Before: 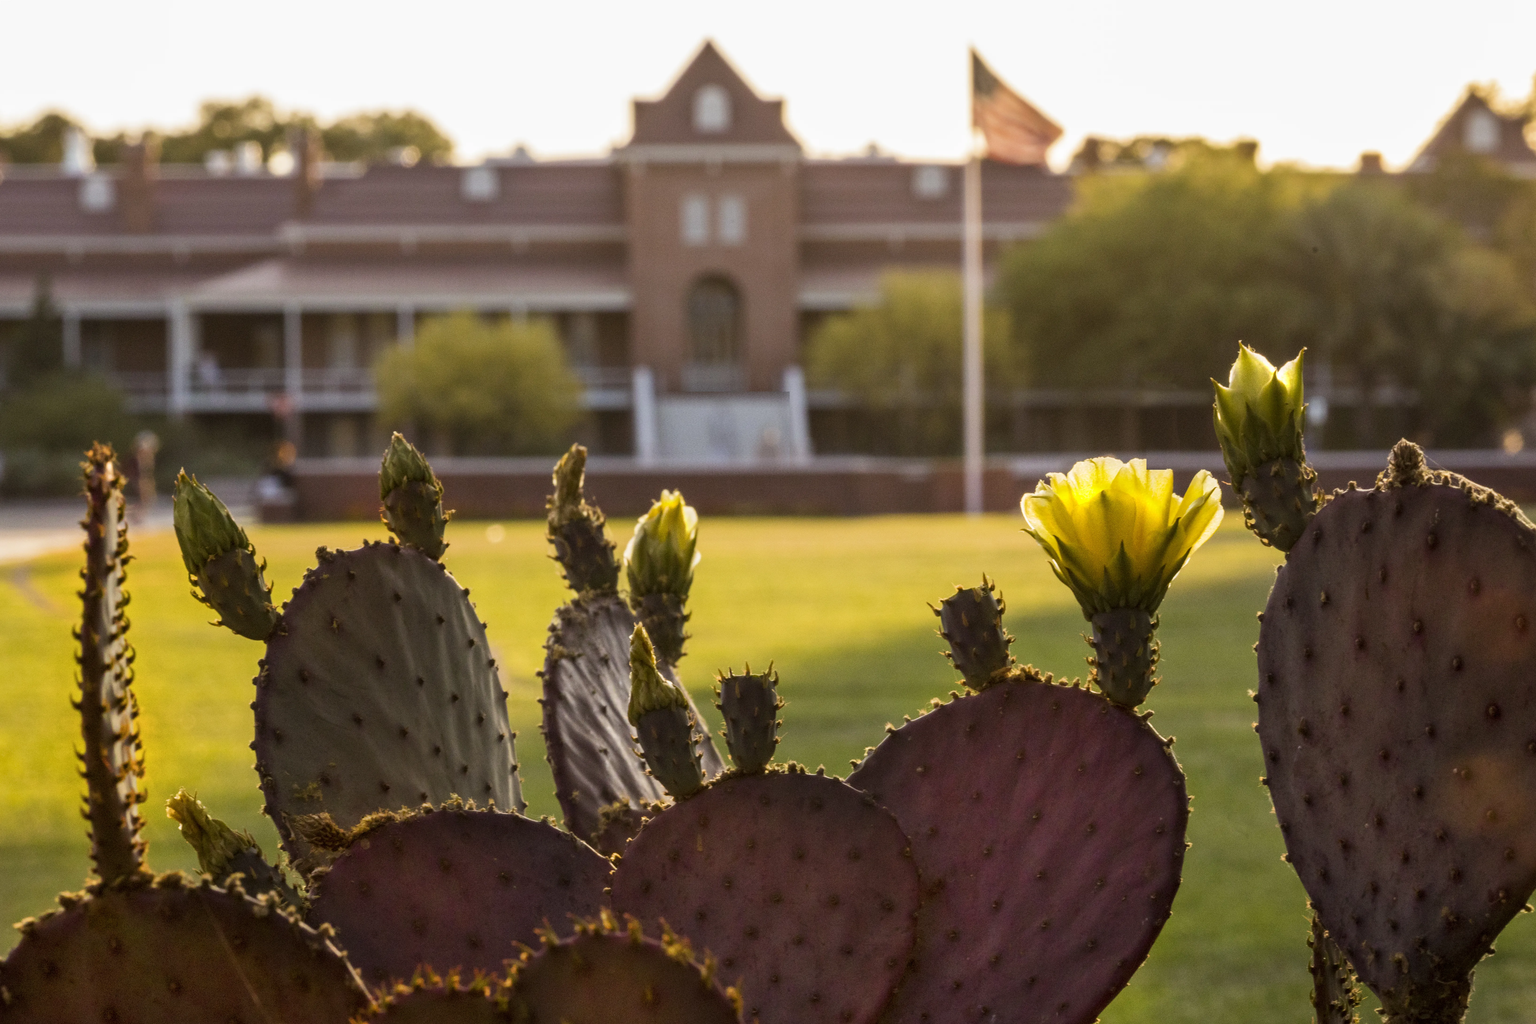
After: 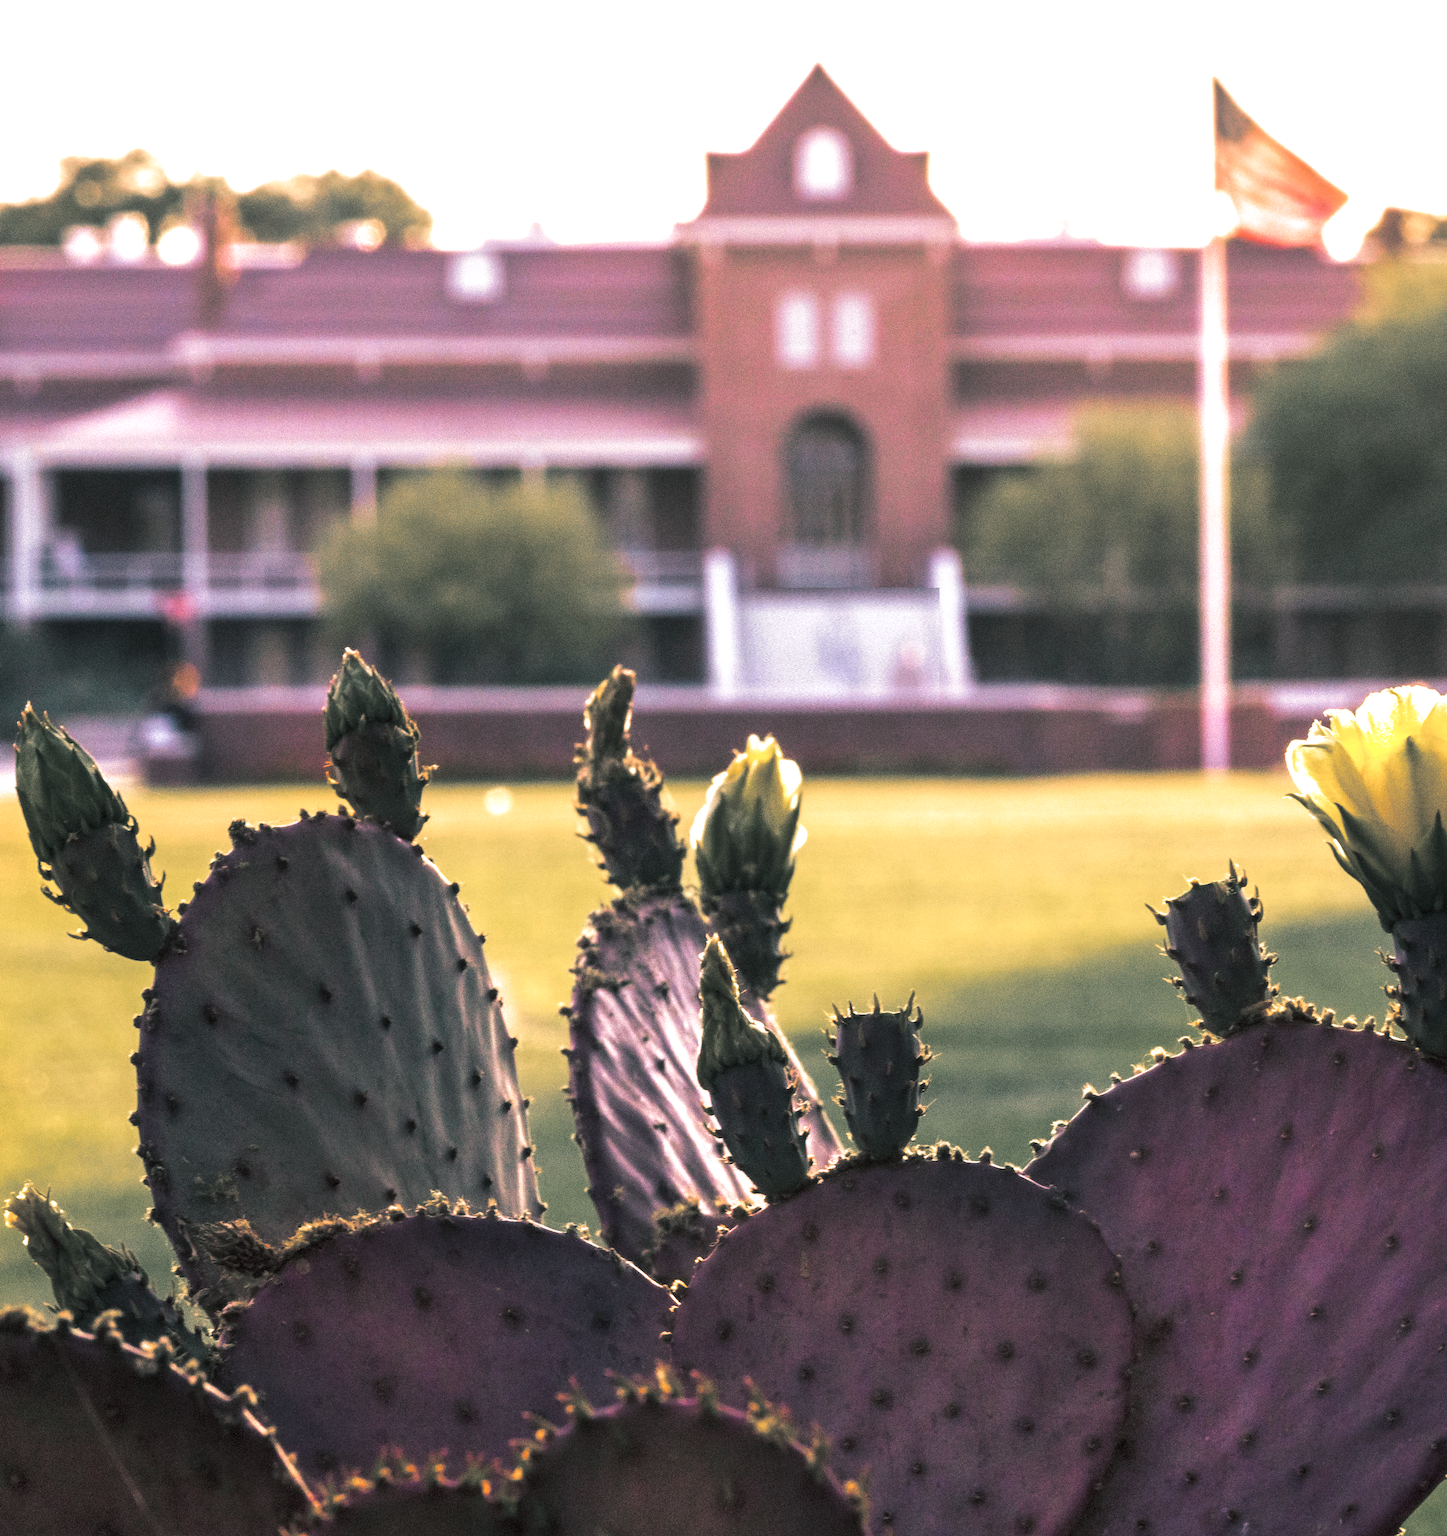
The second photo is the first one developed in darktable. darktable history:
color balance rgb: perceptual saturation grading › global saturation 25%, perceptual saturation grading › highlights -50%, perceptual saturation grading › shadows 30%, perceptual brilliance grading › global brilliance 12%, global vibrance 20%
color balance: contrast -0.5%
split-toning: shadows › hue 205.2°, shadows › saturation 0.43, highlights › hue 54°, highlights › saturation 0.54
white balance: red 1.066, blue 1.119
exposure: exposure 0.493 EV, compensate highlight preservation false
tone equalizer: -8 EV -0.417 EV, -7 EV -0.389 EV, -6 EV -0.333 EV, -5 EV -0.222 EV, -3 EV 0.222 EV, -2 EV 0.333 EV, -1 EV 0.389 EV, +0 EV 0.417 EV, edges refinement/feathering 500, mask exposure compensation -1.57 EV, preserve details no
crop: left 10.644%, right 26.528%
color zones: curves: ch0 [(0, 0.48) (0.209, 0.398) (0.305, 0.332) (0.429, 0.493) (0.571, 0.5) (0.714, 0.5) (0.857, 0.5) (1, 0.48)]; ch1 [(0, 0.736) (0.143, 0.625) (0.225, 0.371) (0.429, 0.256) (0.571, 0.241) (0.714, 0.213) (0.857, 0.48) (1, 0.736)]; ch2 [(0, 0.448) (0.143, 0.498) (0.286, 0.5) (0.429, 0.5) (0.571, 0.5) (0.714, 0.5) (0.857, 0.5) (1, 0.448)]
